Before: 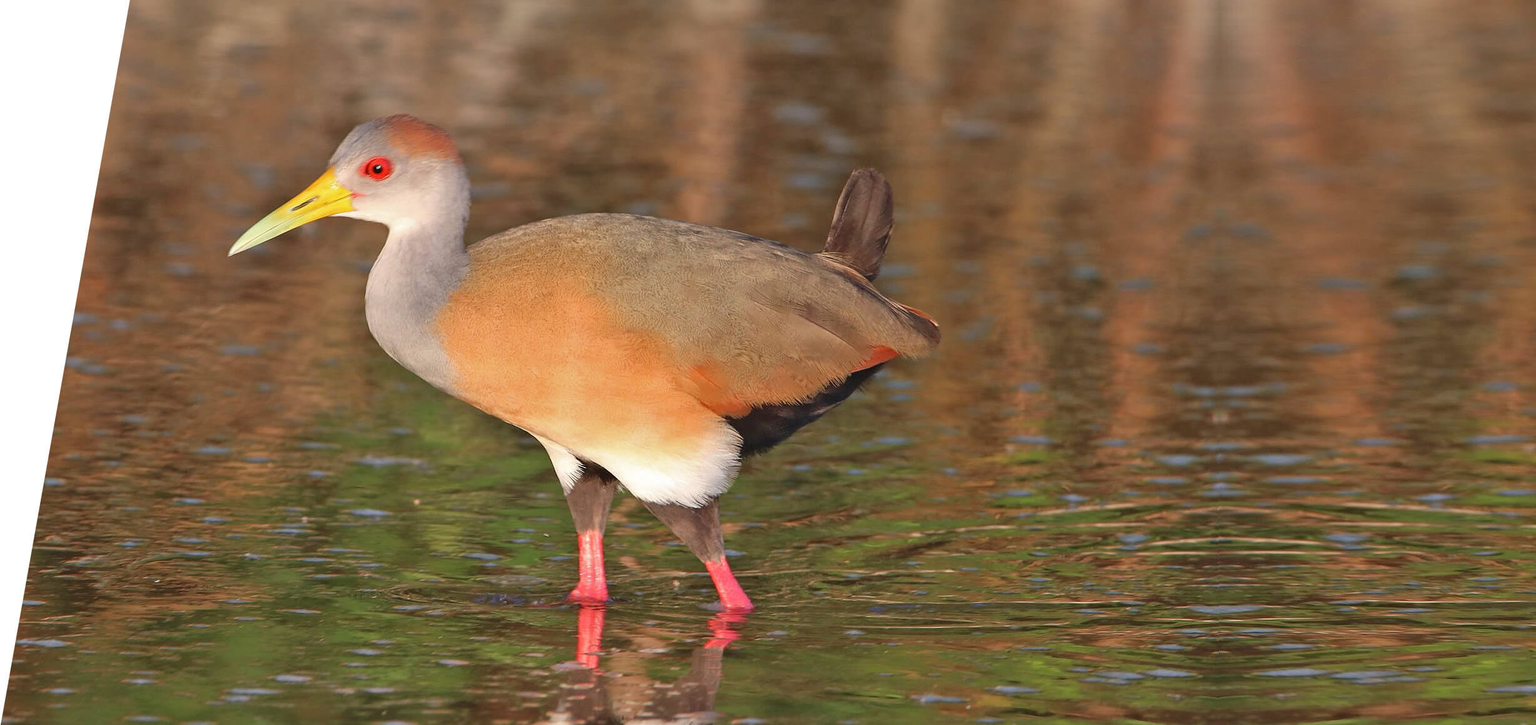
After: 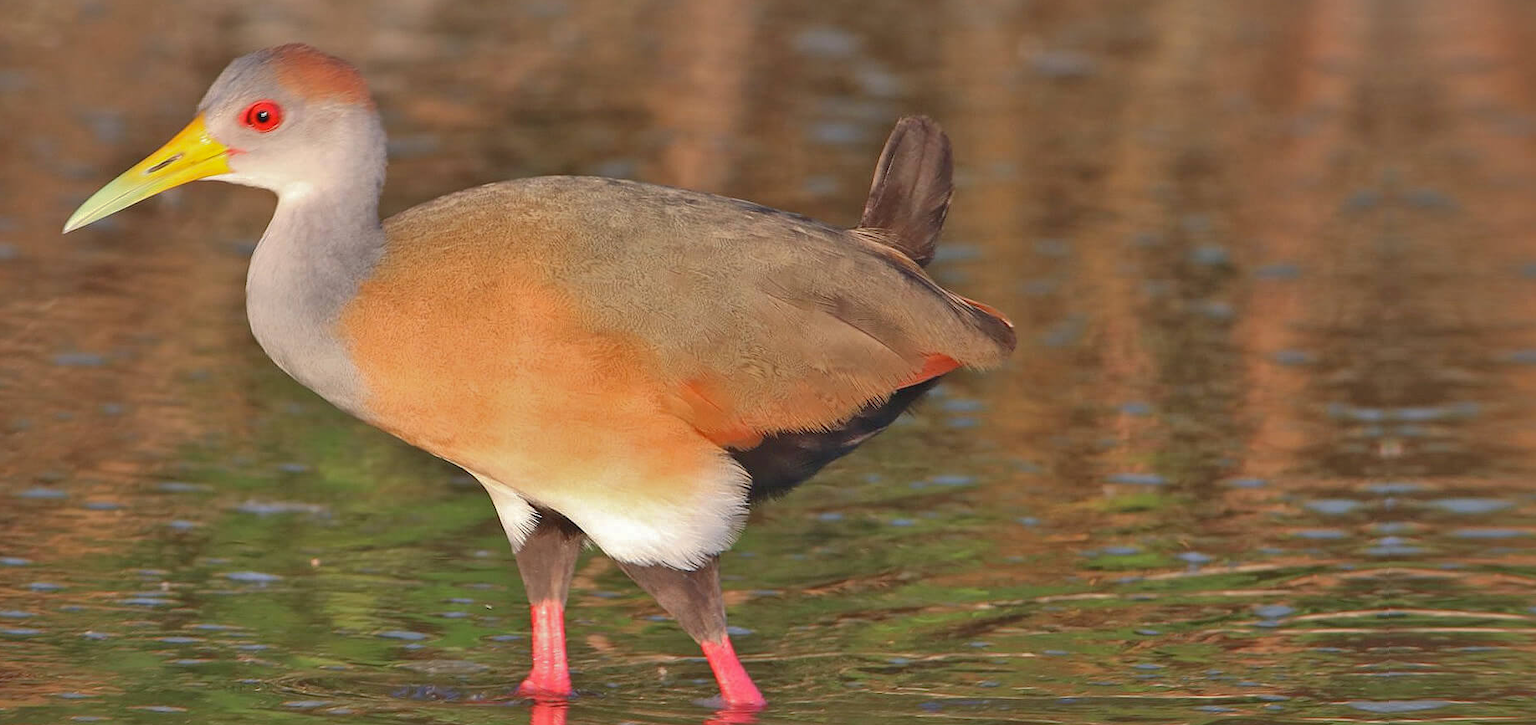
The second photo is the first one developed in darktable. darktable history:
shadows and highlights: shadows 60, highlights -60
crop and rotate: left 11.831%, top 11.346%, right 13.429%, bottom 13.899%
